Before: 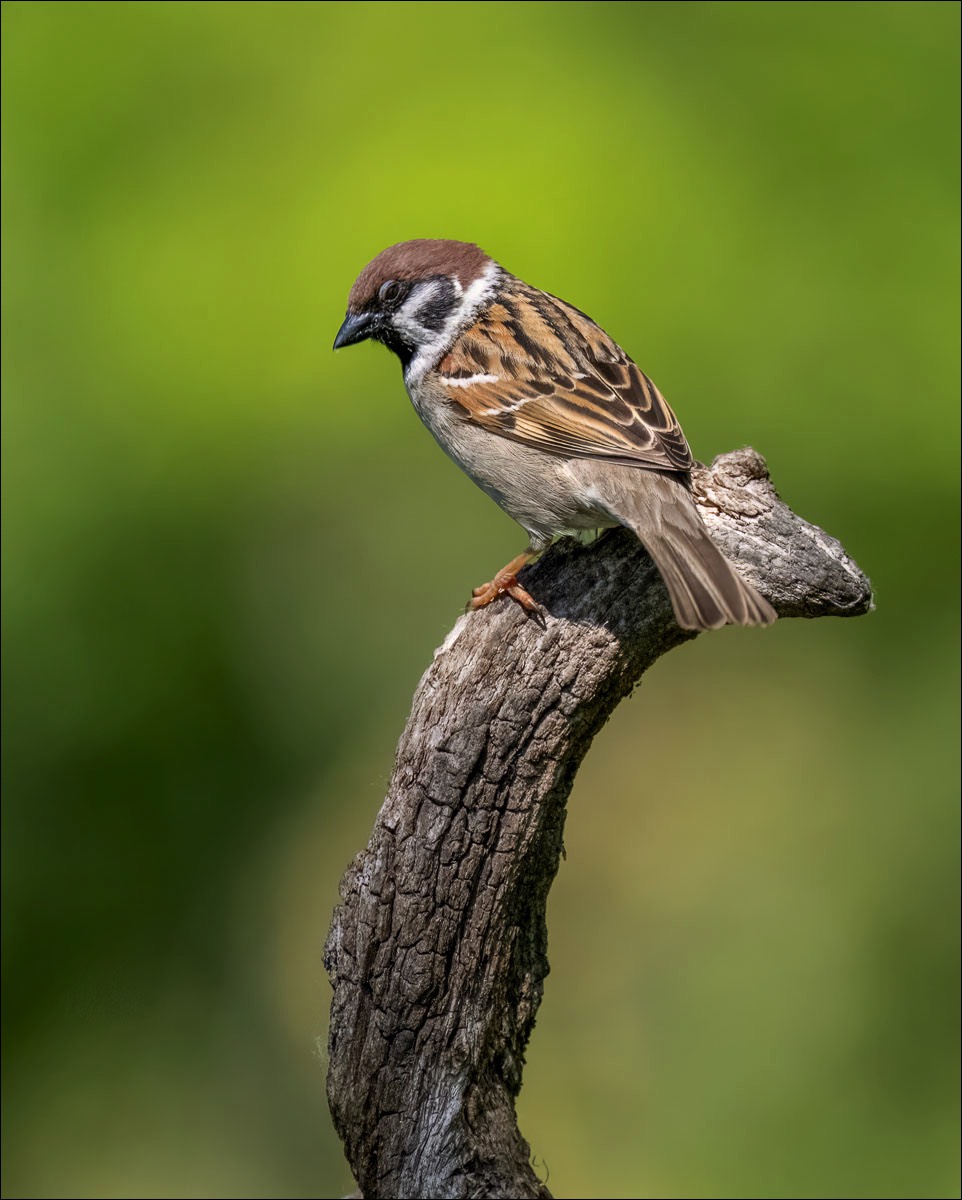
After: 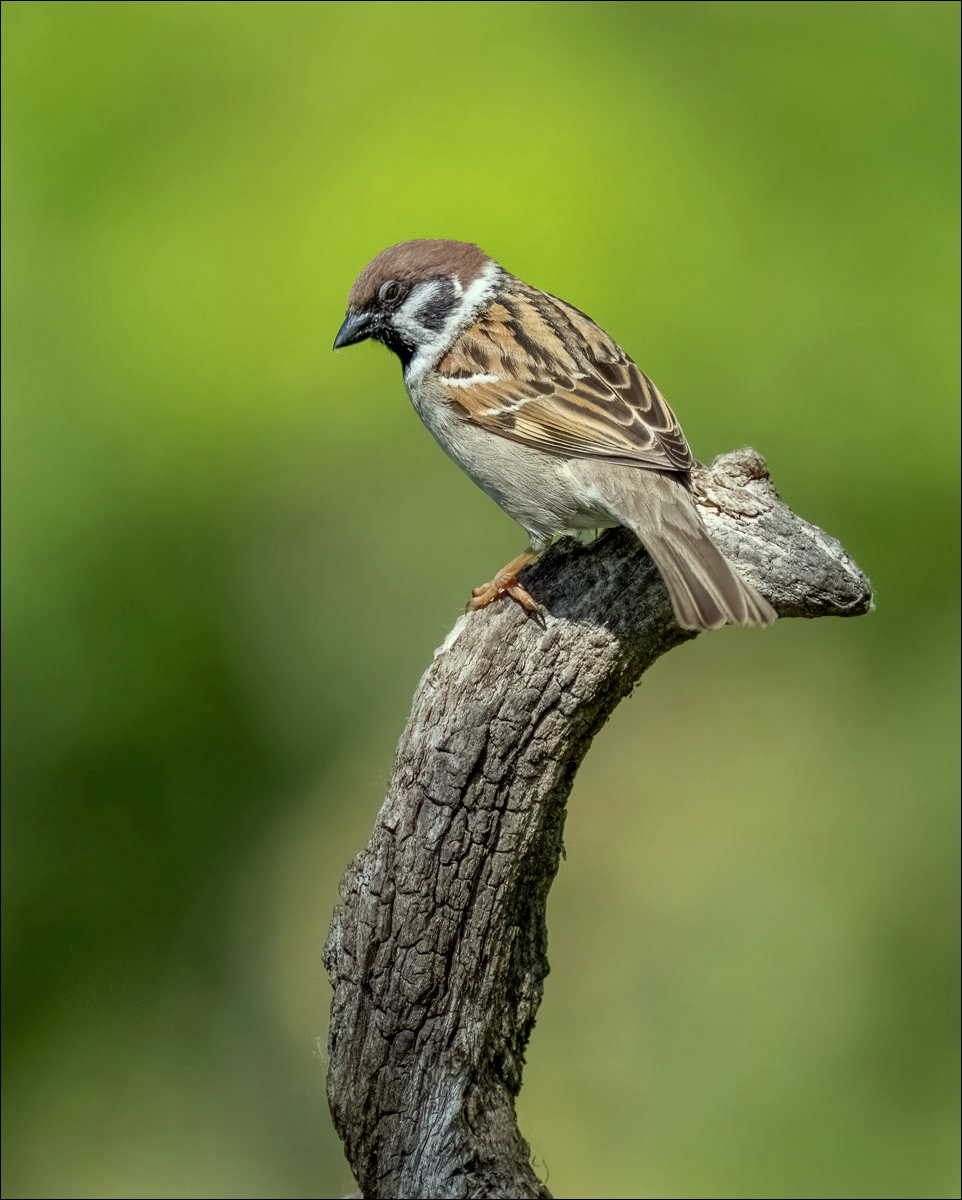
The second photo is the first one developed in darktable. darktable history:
color correction: highlights a* -8.39, highlights b* 3.67
contrast equalizer: y [[0.5 ×6], [0.5 ×6], [0.5 ×6], [0 ×6], [0, 0, 0, 0.581, 0.011, 0]]
contrast brightness saturation: saturation -0.066
